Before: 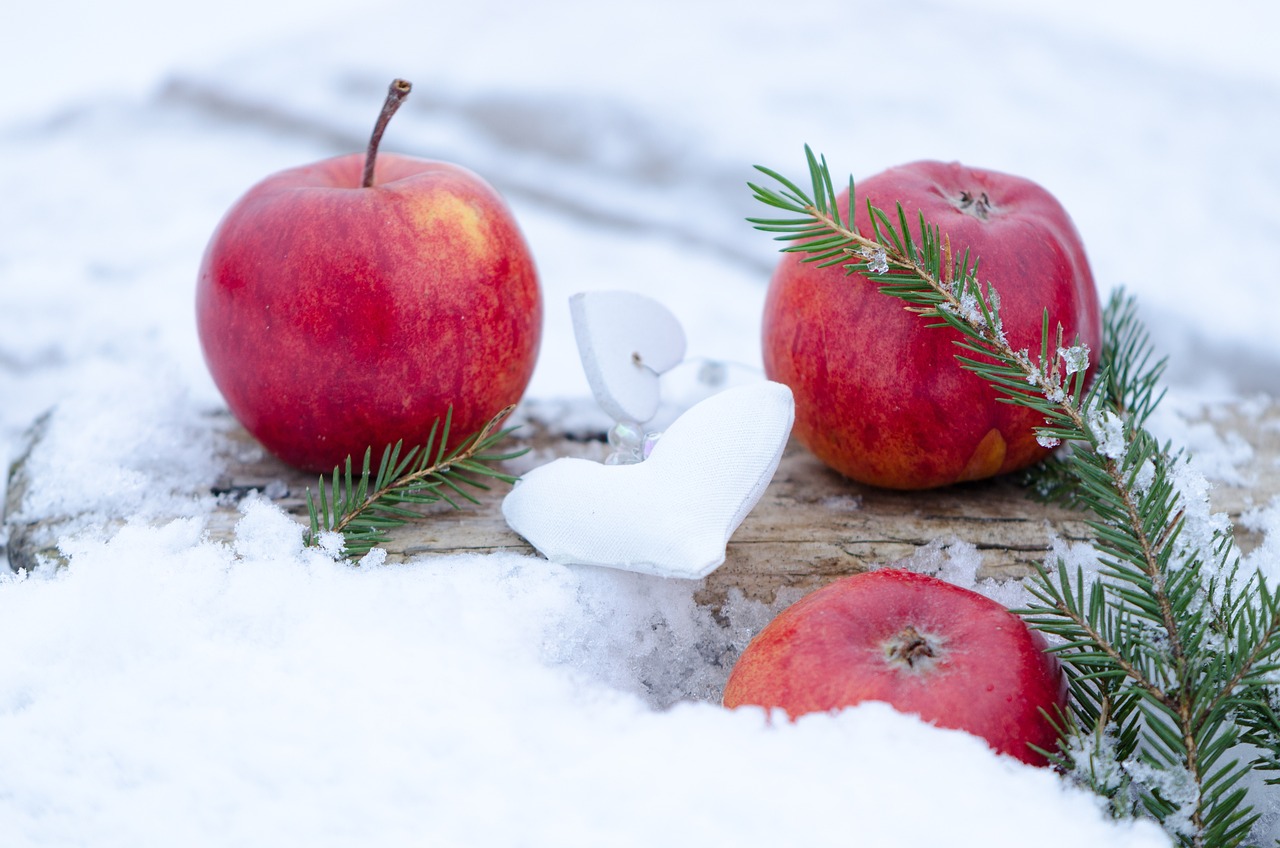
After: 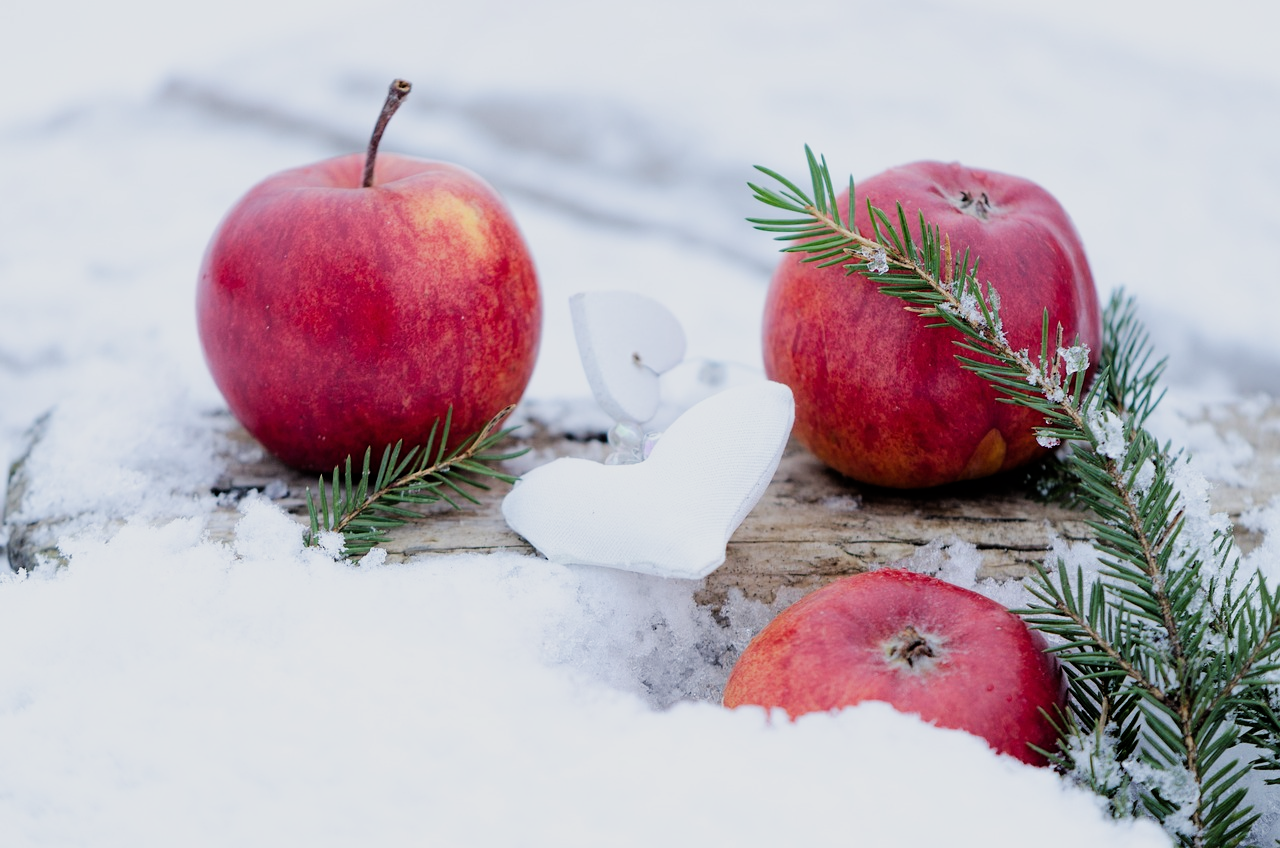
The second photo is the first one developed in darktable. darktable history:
filmic rgb: black relative exposure -5.15 EV, white relative exposure 3.55 EV, threshold 3 EV, hardness 3.16, contrast 1.199, highlights saturation mix -49.61%, enable highlight reconstruction true
